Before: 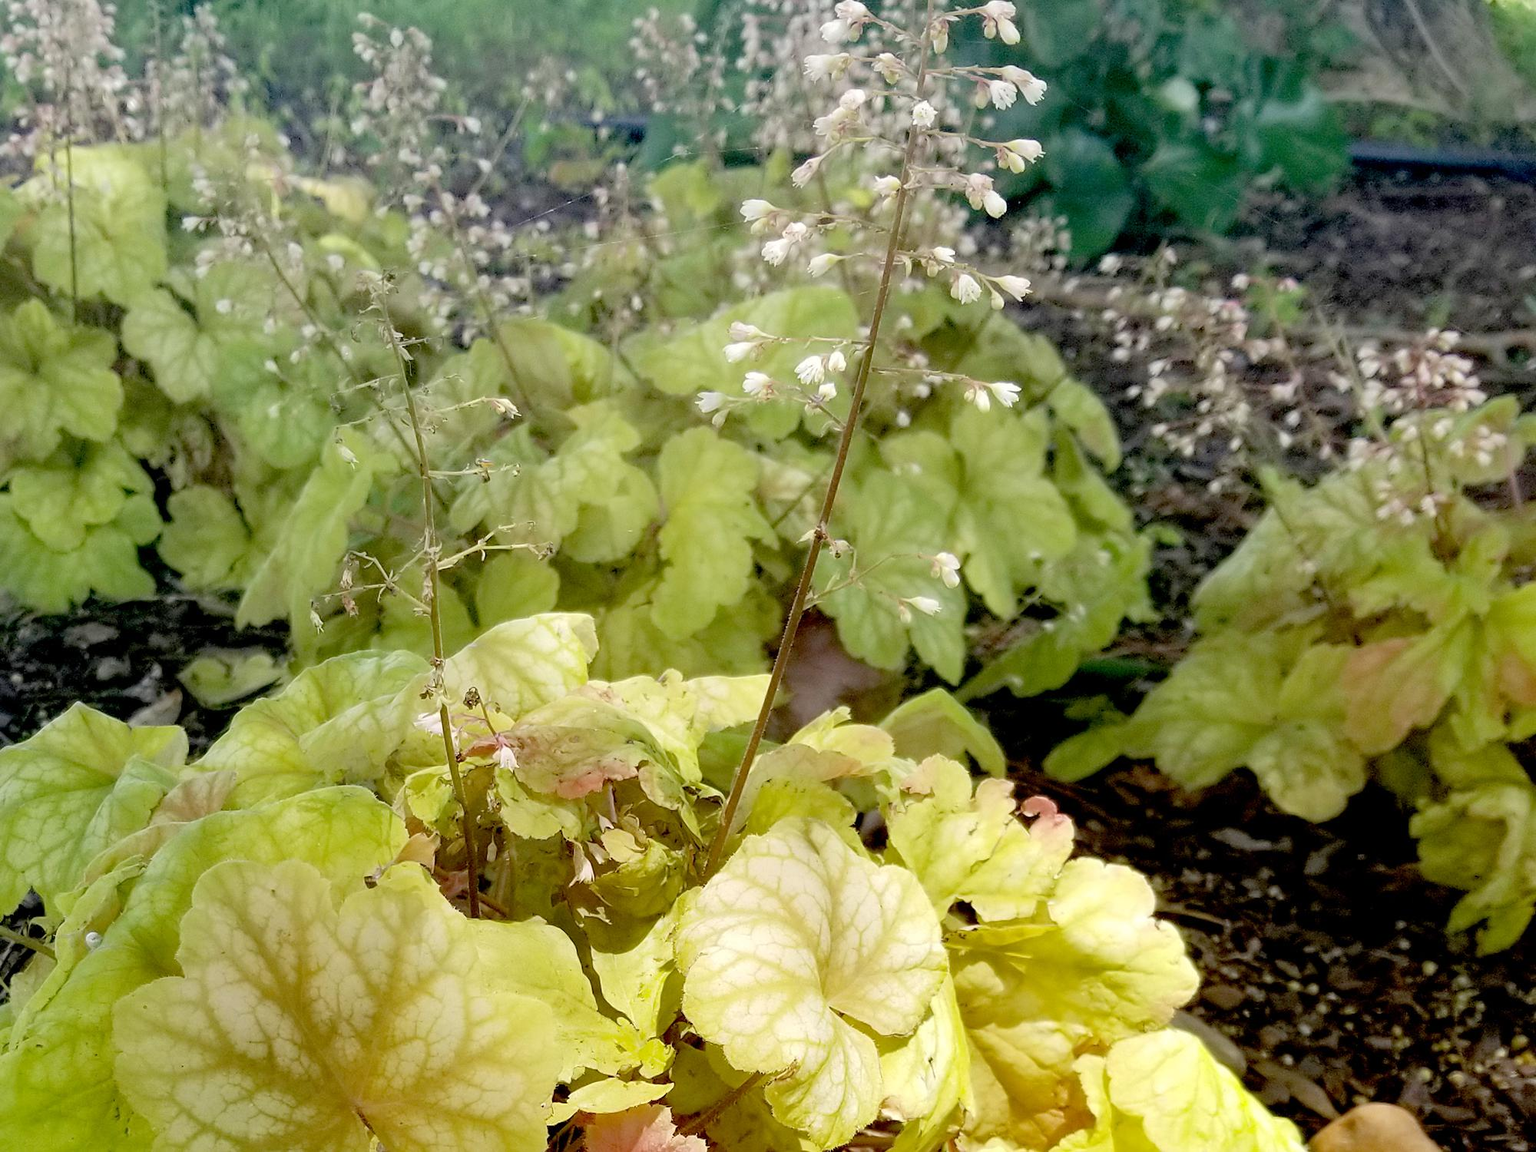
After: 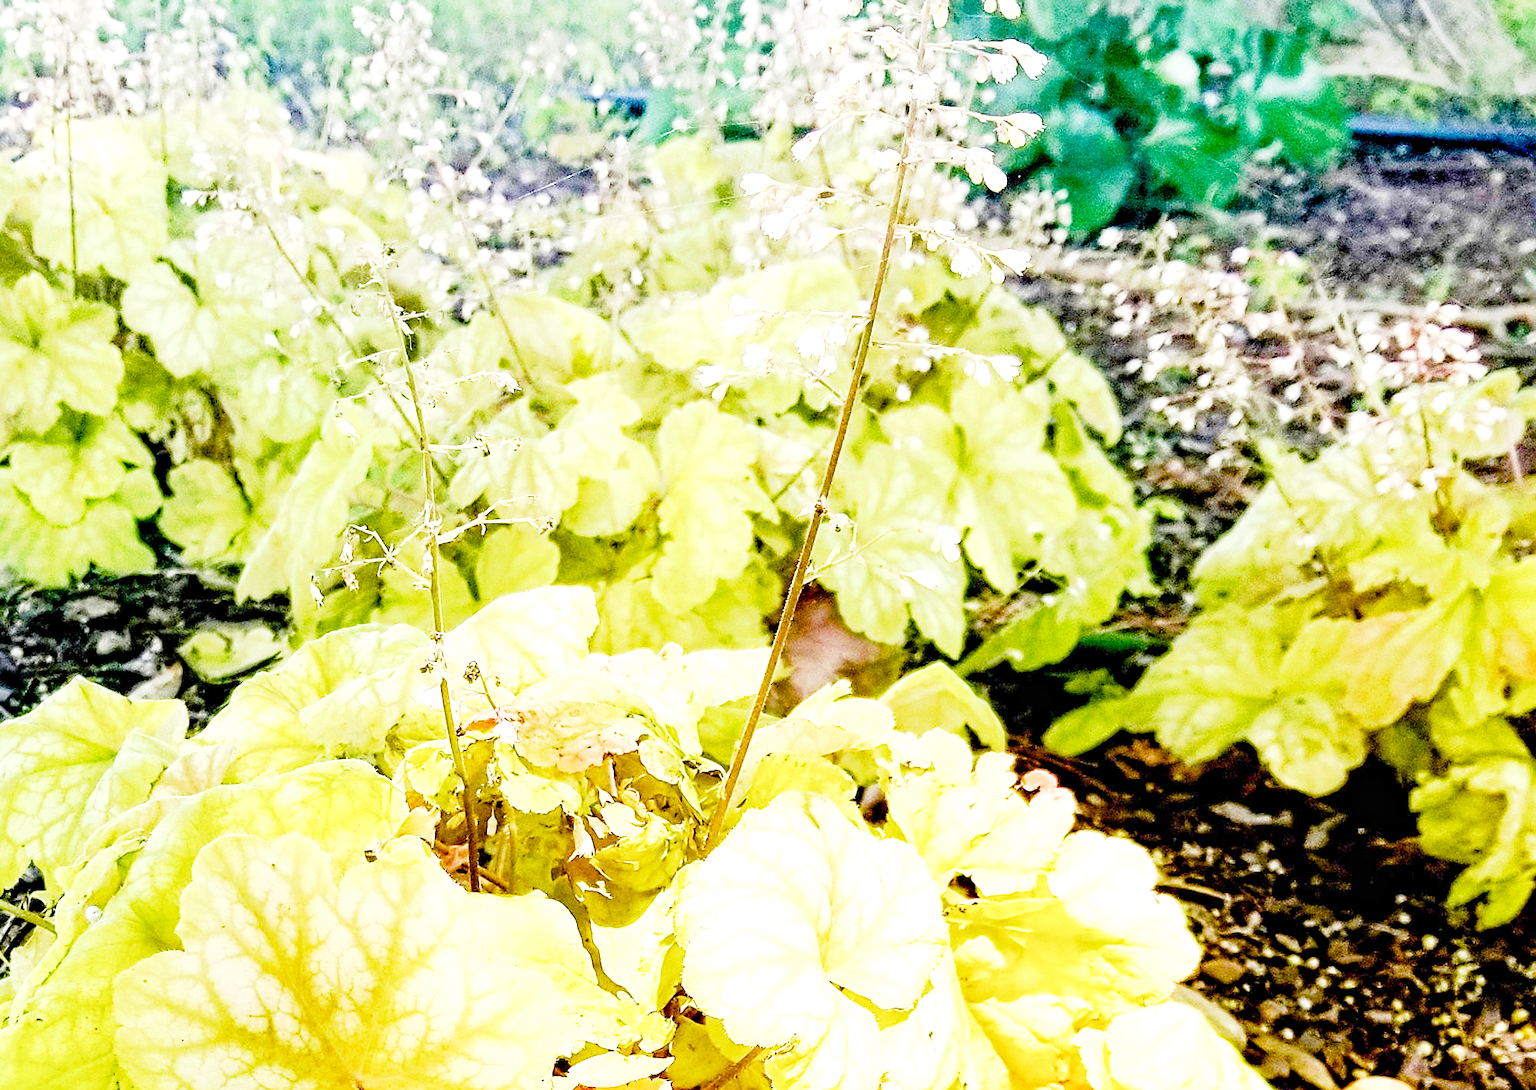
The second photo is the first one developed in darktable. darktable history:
crop and rotate: top 2.28%, bottom 3.046%
color balance rgb: perceptual saturation grading › global saturation 20%, perceptual saturation grading › highlights -24.952%, perceptual saturation grading › shadows 49.426%, global vibrance 24.692%
exposure: black level correction 0, exposure 1.682 EV, compensate highlight preservation false
sharpen: amount 0.208
contrast equalizer: y [[0.5, 0.501, 0.525, 0.597, 0.58, 0.514], [0.5 ×6], [0.5 ×6], [0 ×6], [0 ×6]]
base curve: curves: ch0 [(0, 0) (0.088, 0.125) (0.176, 0.251) (0.354, 0.501) (0.613, 0.749) (1, 0.877)], preserve colors none
